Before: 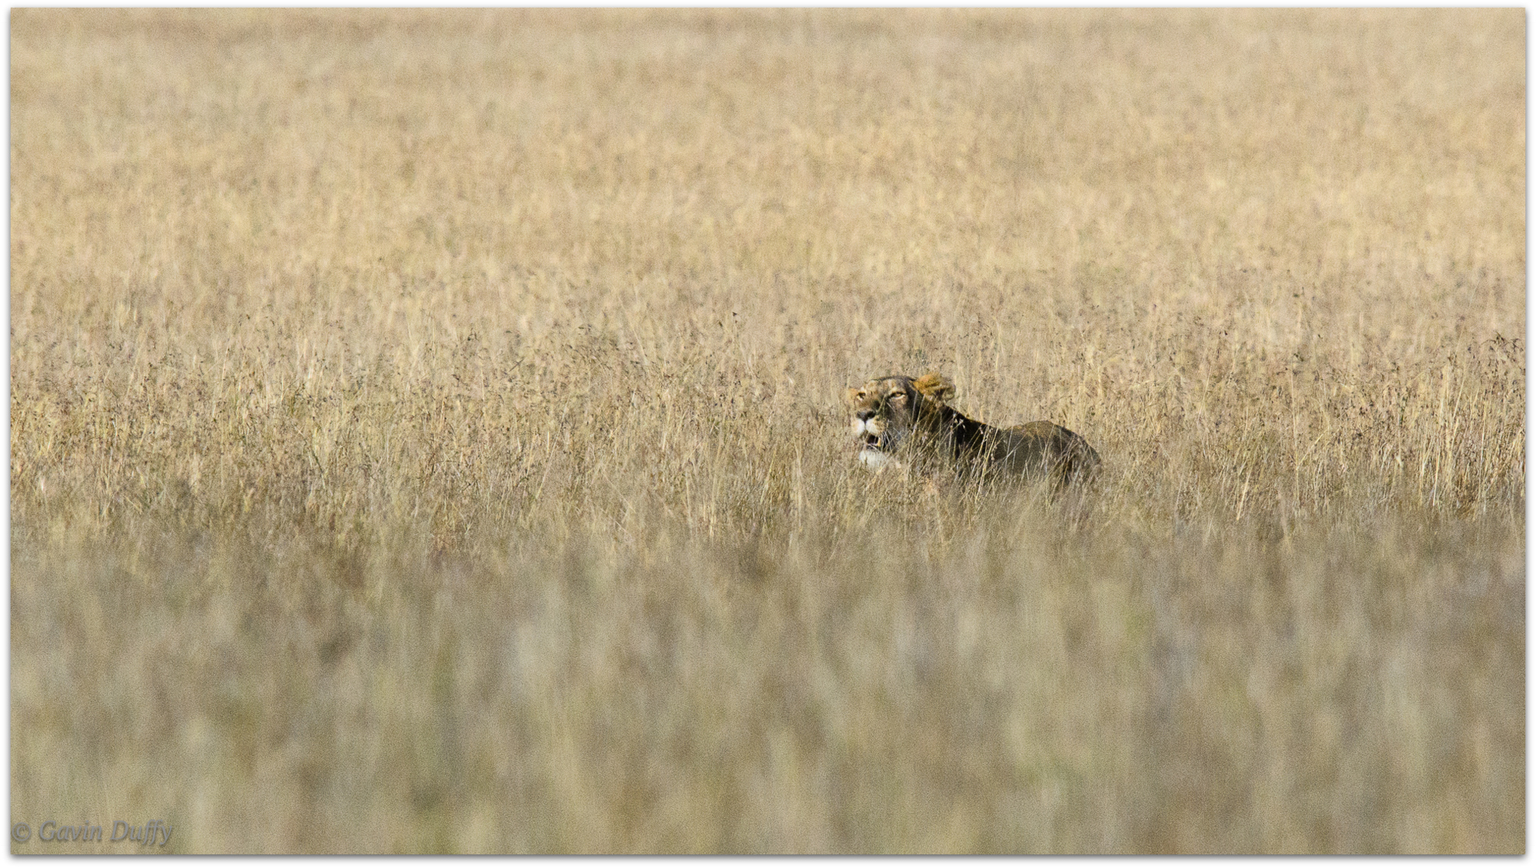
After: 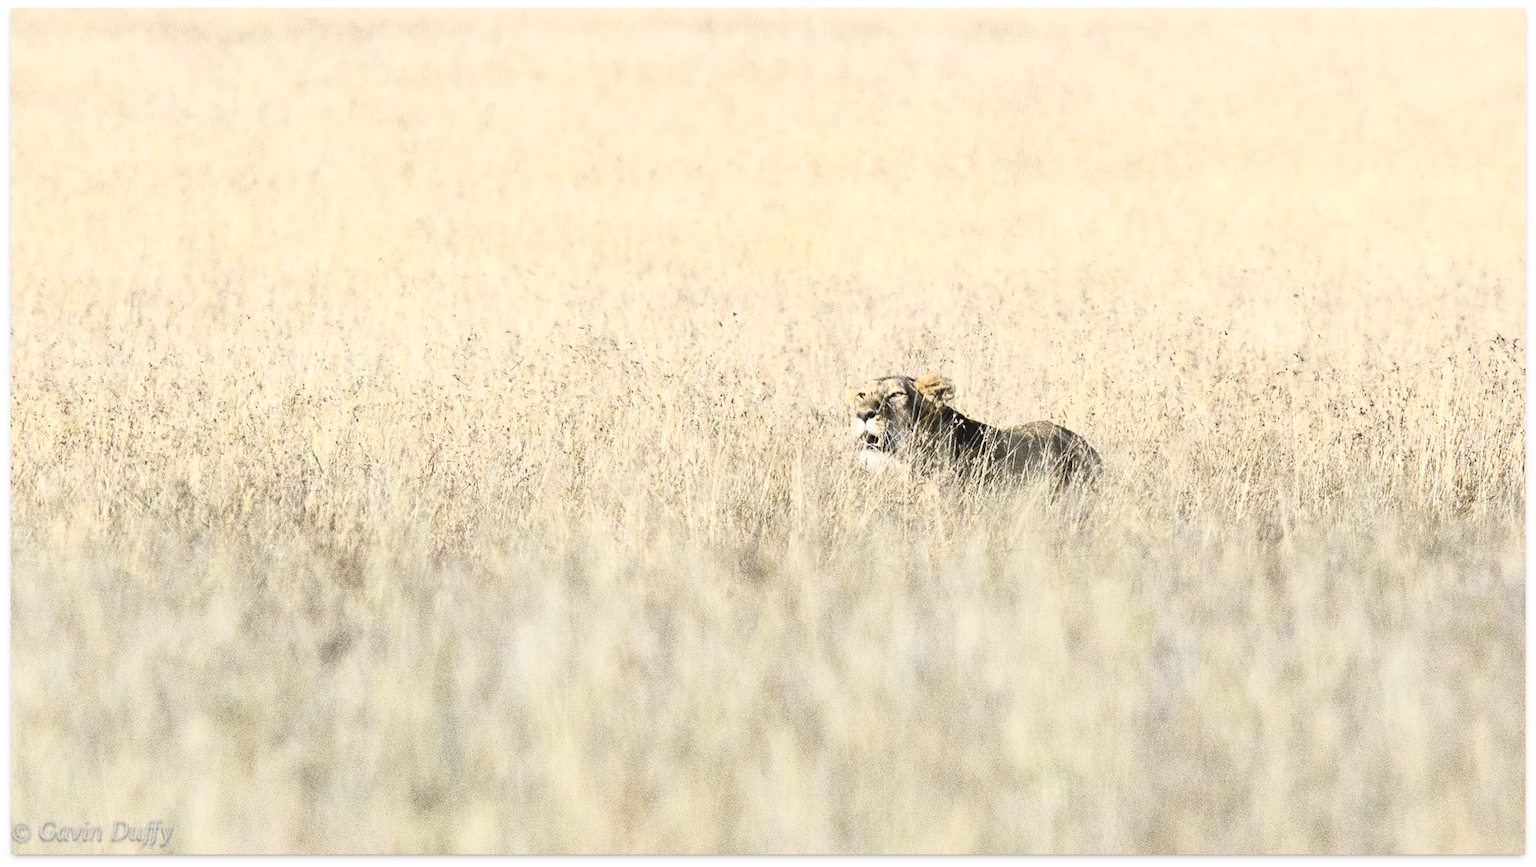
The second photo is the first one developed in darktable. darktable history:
contrast brightness saturation: contrast 0.43, brightness 0.56, saturation -0.19
rgb curve: mode RGB, independent channels
